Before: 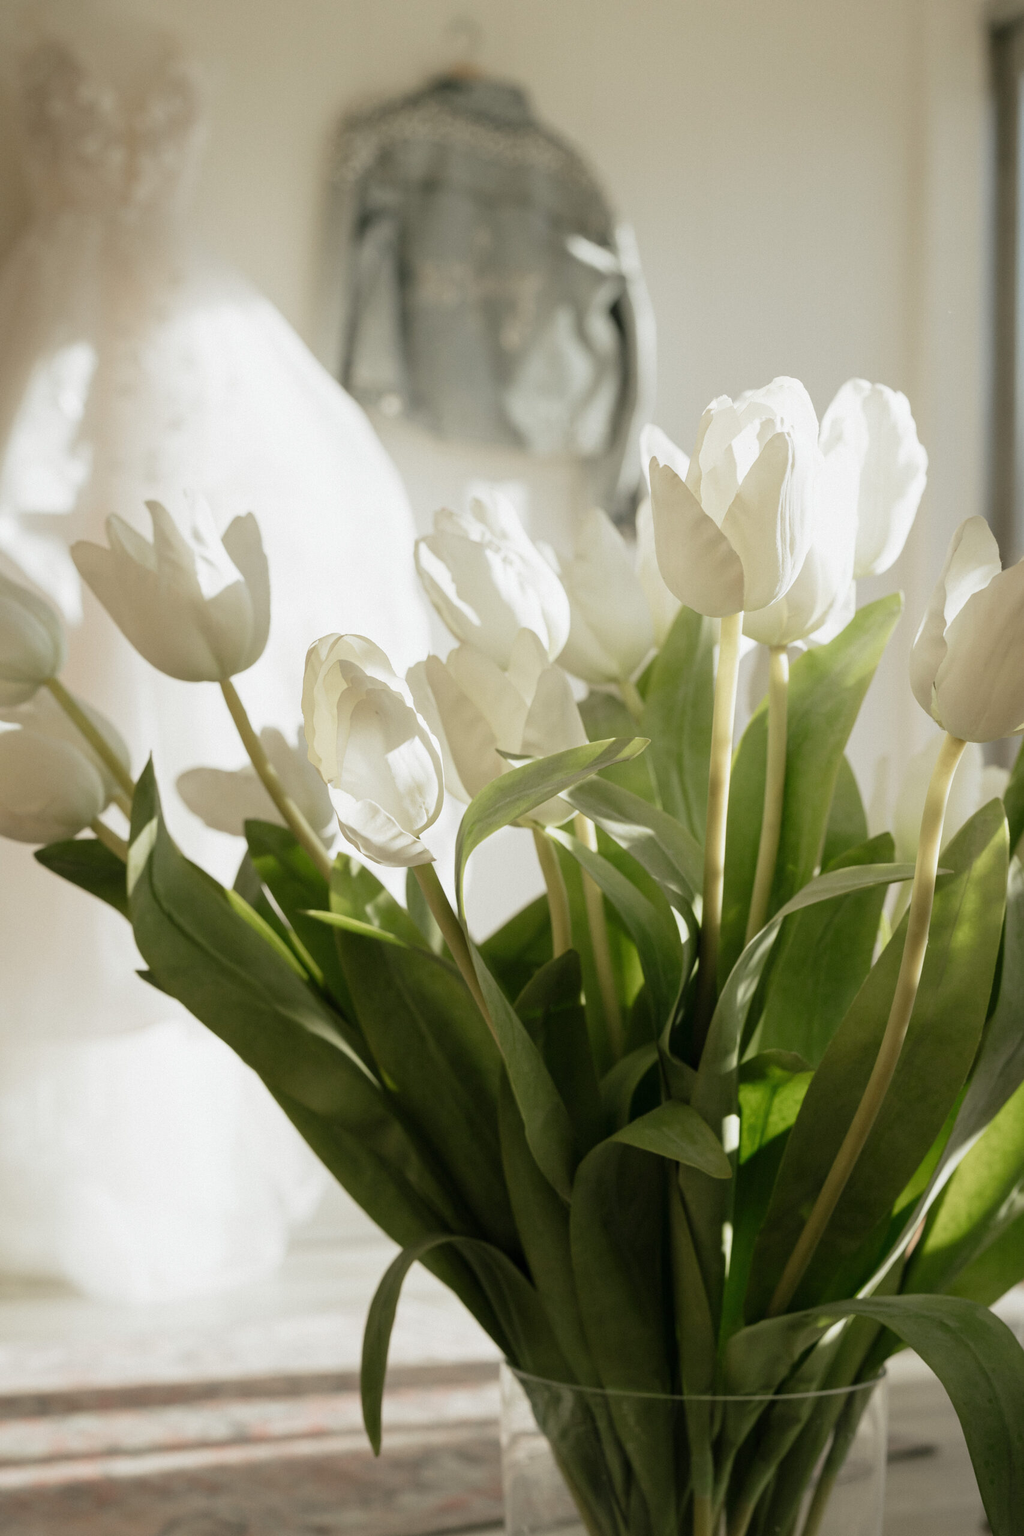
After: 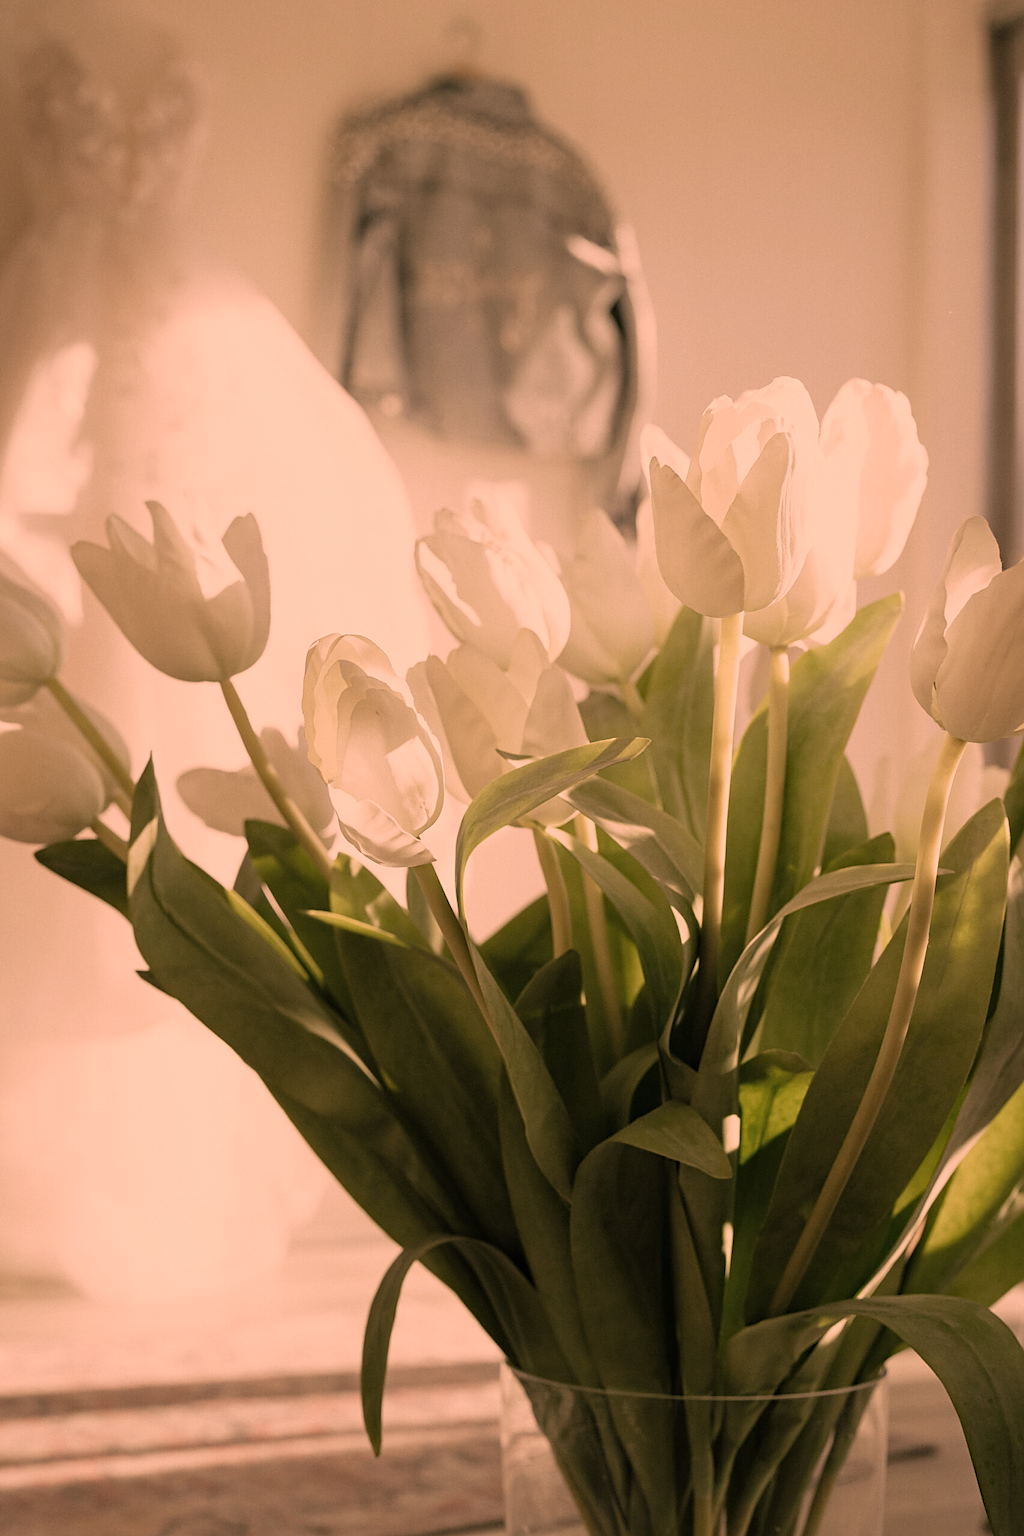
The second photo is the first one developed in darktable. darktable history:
haze removal: compatibility mode true, adaptive false
sharpen: on, module defaults
color correction: highlights a* 40, highlights b* 40, saturation 0.69
sigmoid: contrast 1.22, skew 0.65
